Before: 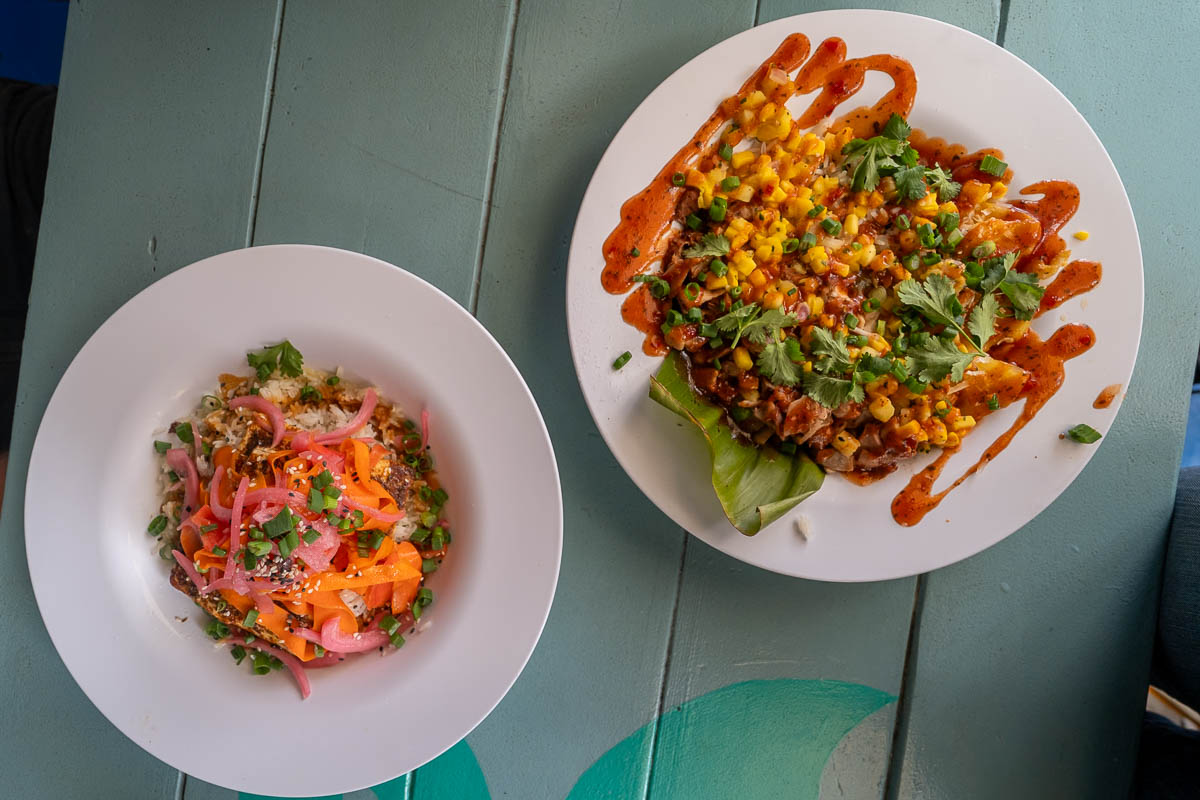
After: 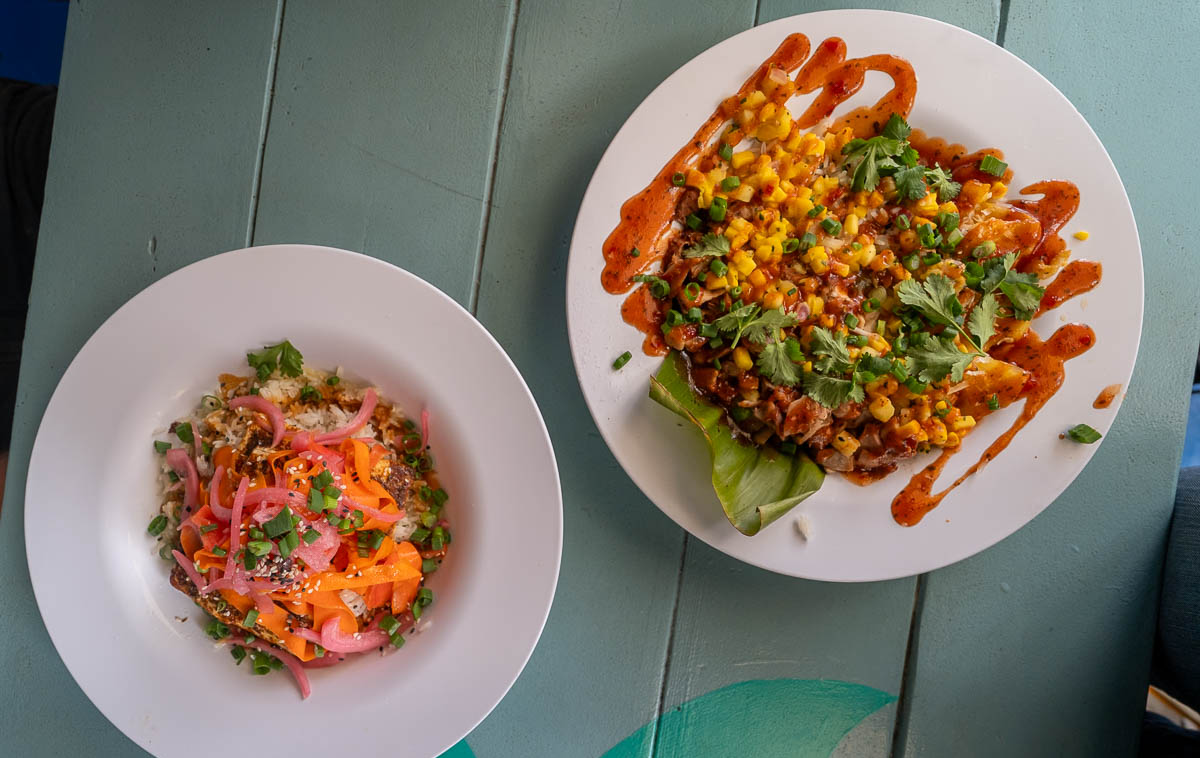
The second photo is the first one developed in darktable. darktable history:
crop and rotate: top 0.008%, bottom 5.167%
